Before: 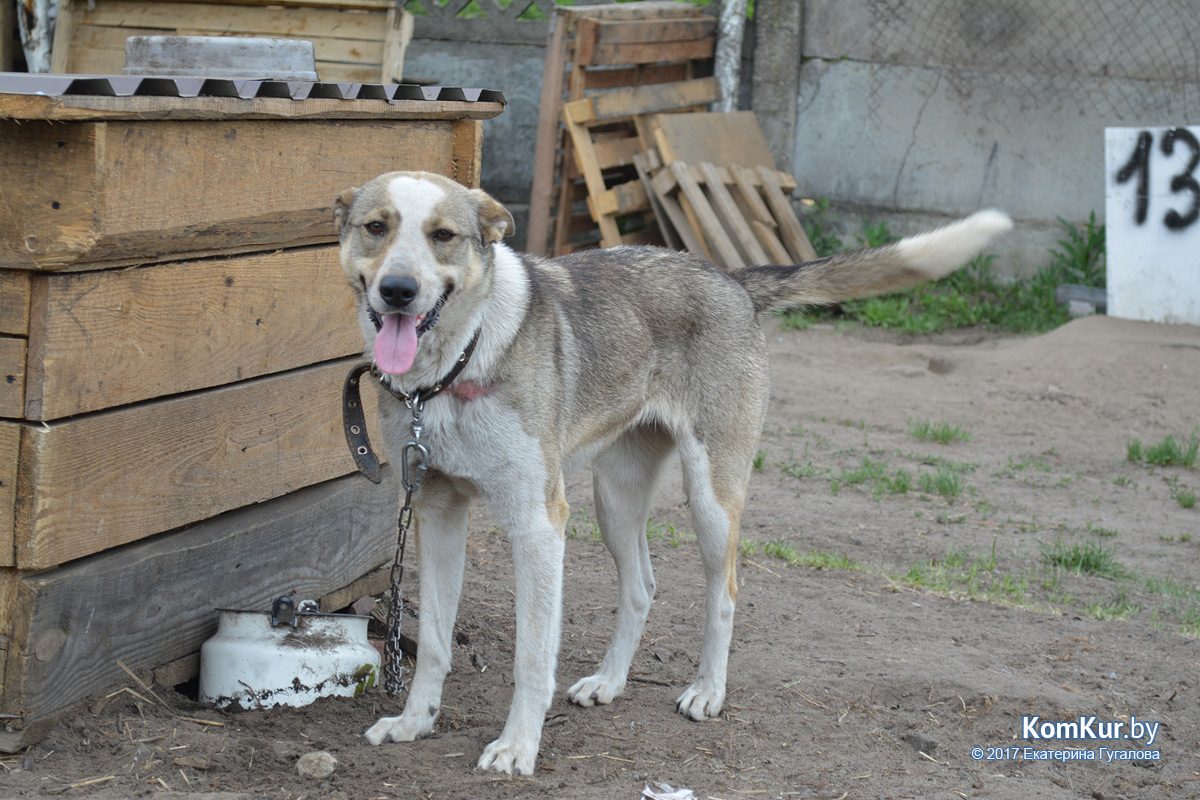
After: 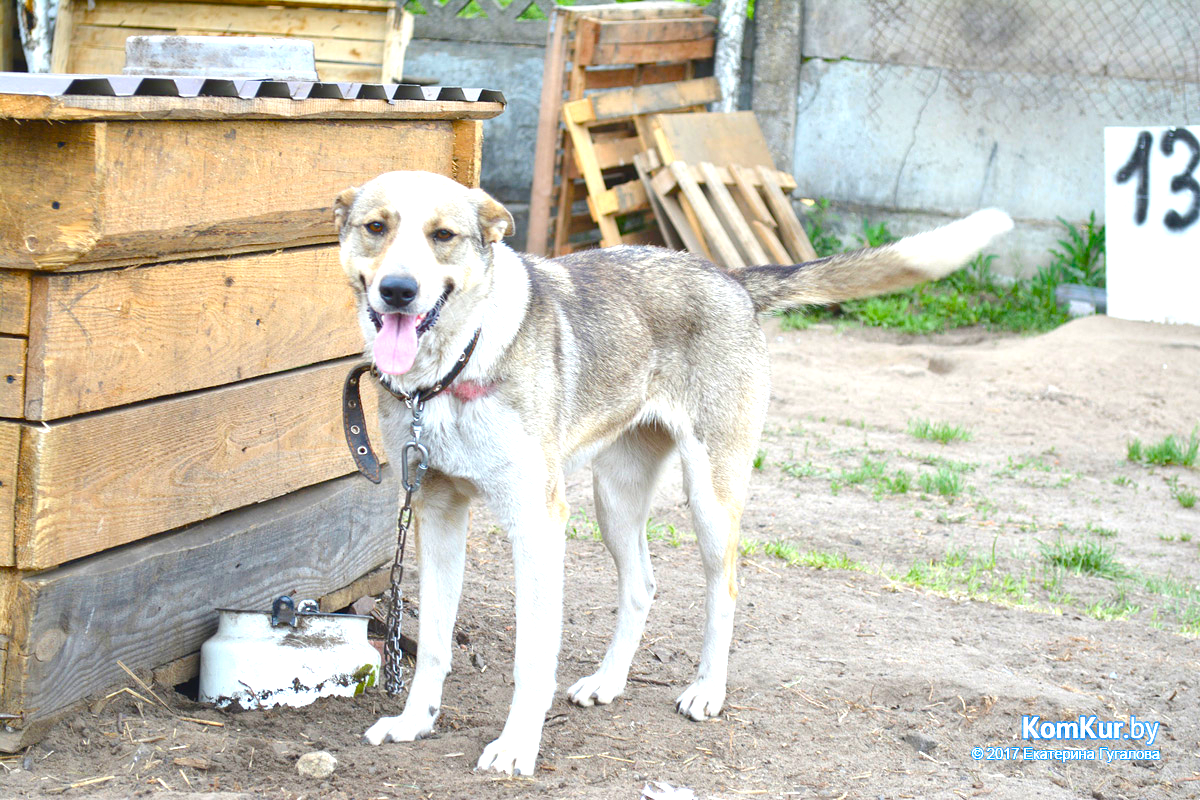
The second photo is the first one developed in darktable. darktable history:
exposure: black level correction 0, exposure 1.38 EV, compensate highlight preservation false
color balance rgb: perceptual saturation grading › global saturation 44.395%, perceptual saturation grading › highlights -50.501%, perceptual saturation grading › shadows 30.638%, global vibrance 40.426%
